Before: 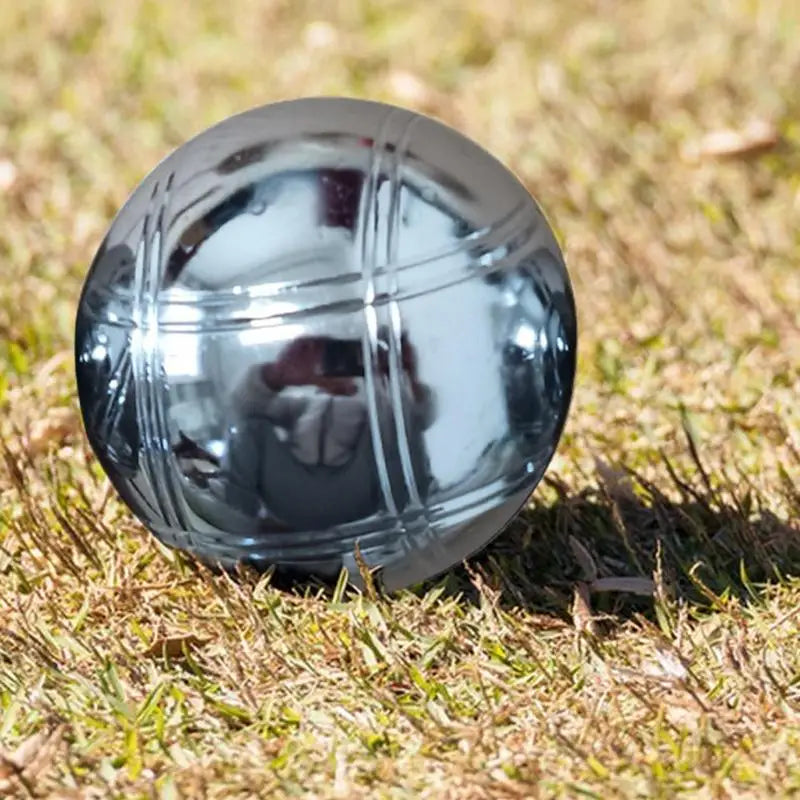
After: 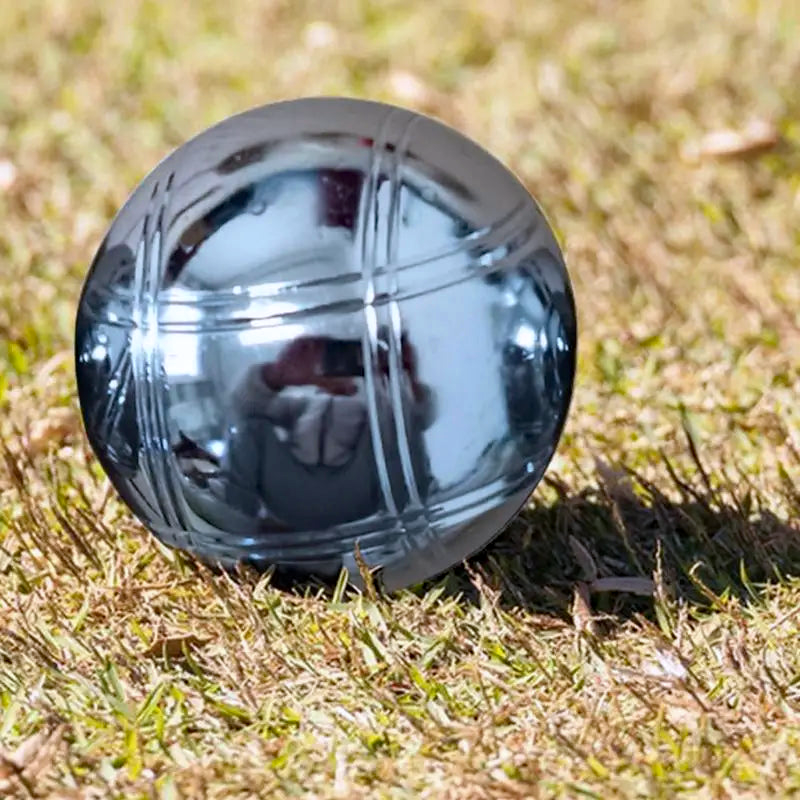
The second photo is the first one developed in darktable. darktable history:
color zones: curves: ch0 [(0, 0.5) (0.143, 0.5) (0.286, 0.5) (0.429, 0.5) (0.62, 0.489) (0.714, 0.445) (0.844, 0.496) (1, 0.5)]; ch1 [(0, 0.5) (0.143, 0.5) (0.286, 0.5) (0.429, 0.5) (0.571, 0.5) (0.714, 0.523) (0.857, 0.5) (1, 0.5)]
haze removal: compatibility mode true, adaptive false
white balance: red 0.984, blue 1.059
